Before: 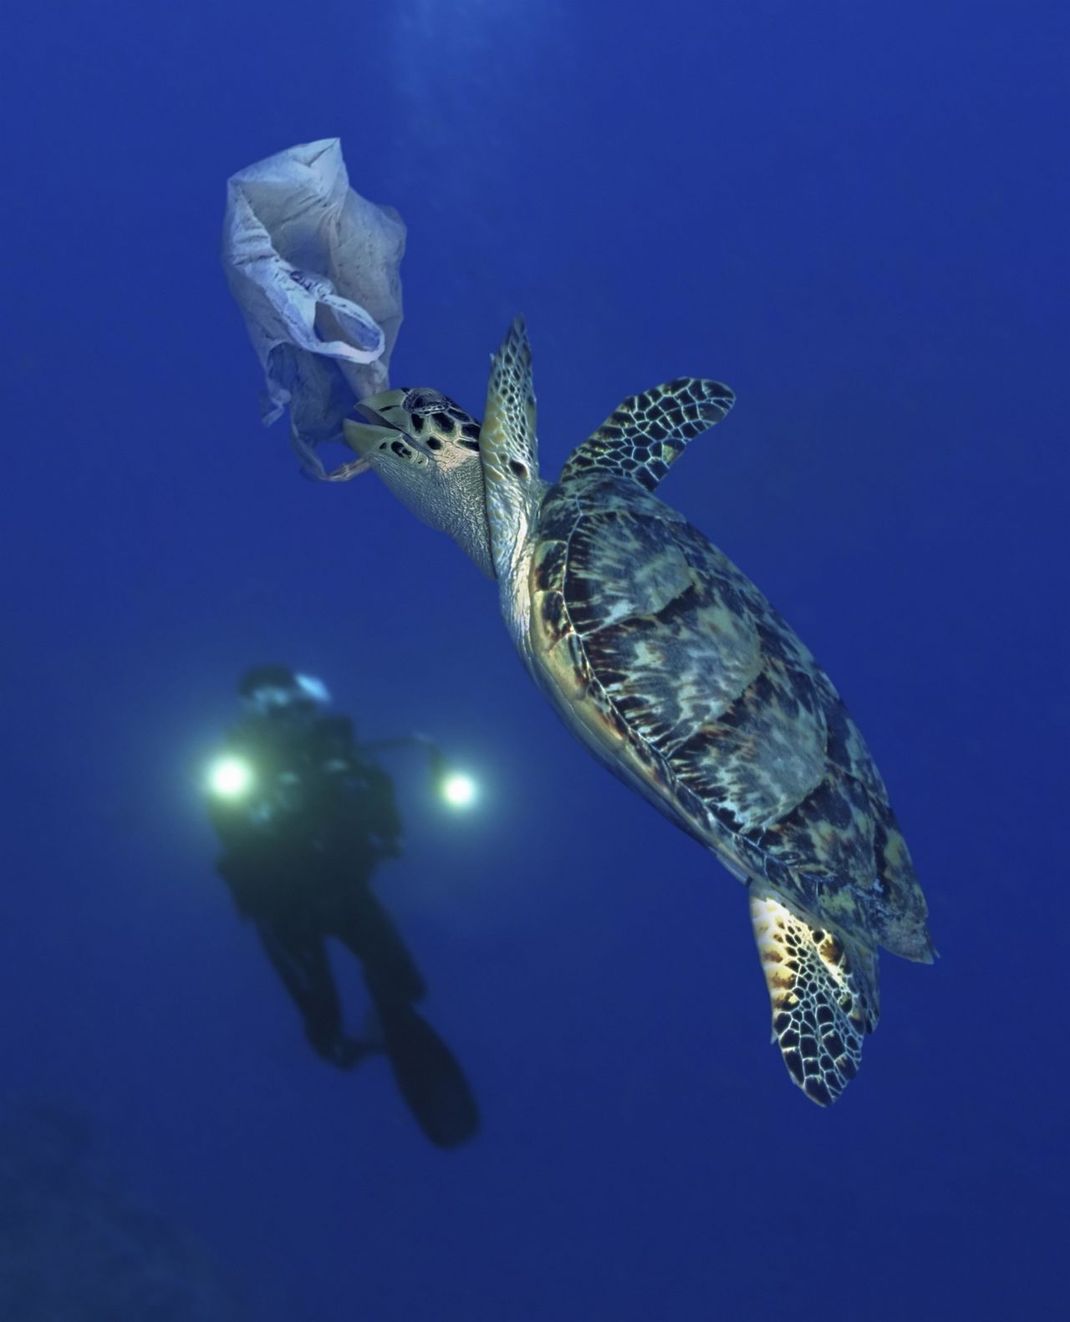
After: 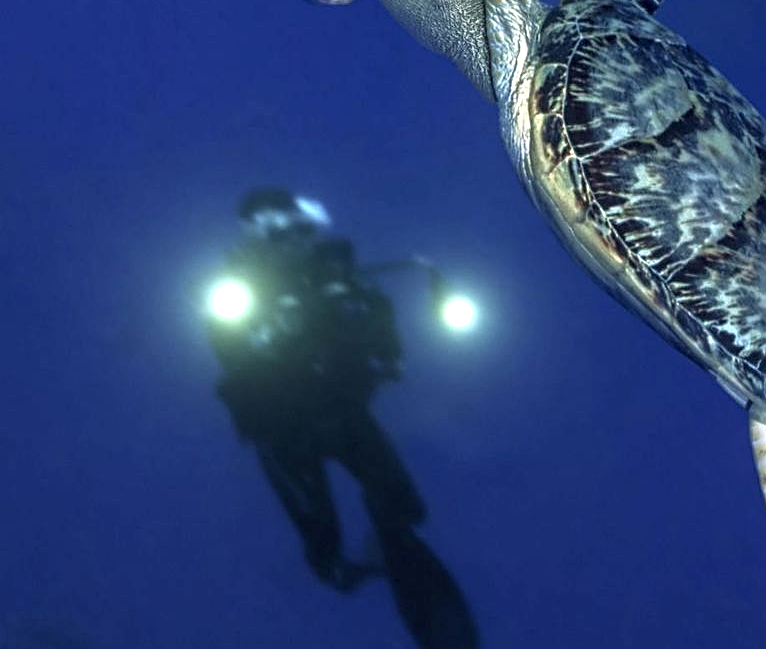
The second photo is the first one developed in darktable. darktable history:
crop: top 36.148%, right 28.336%, bottom 14.717%
sharpen: on, module defaults
local contrast: detail 160%
exposure: compensate exposure bias true, compensate highlight preservation false
